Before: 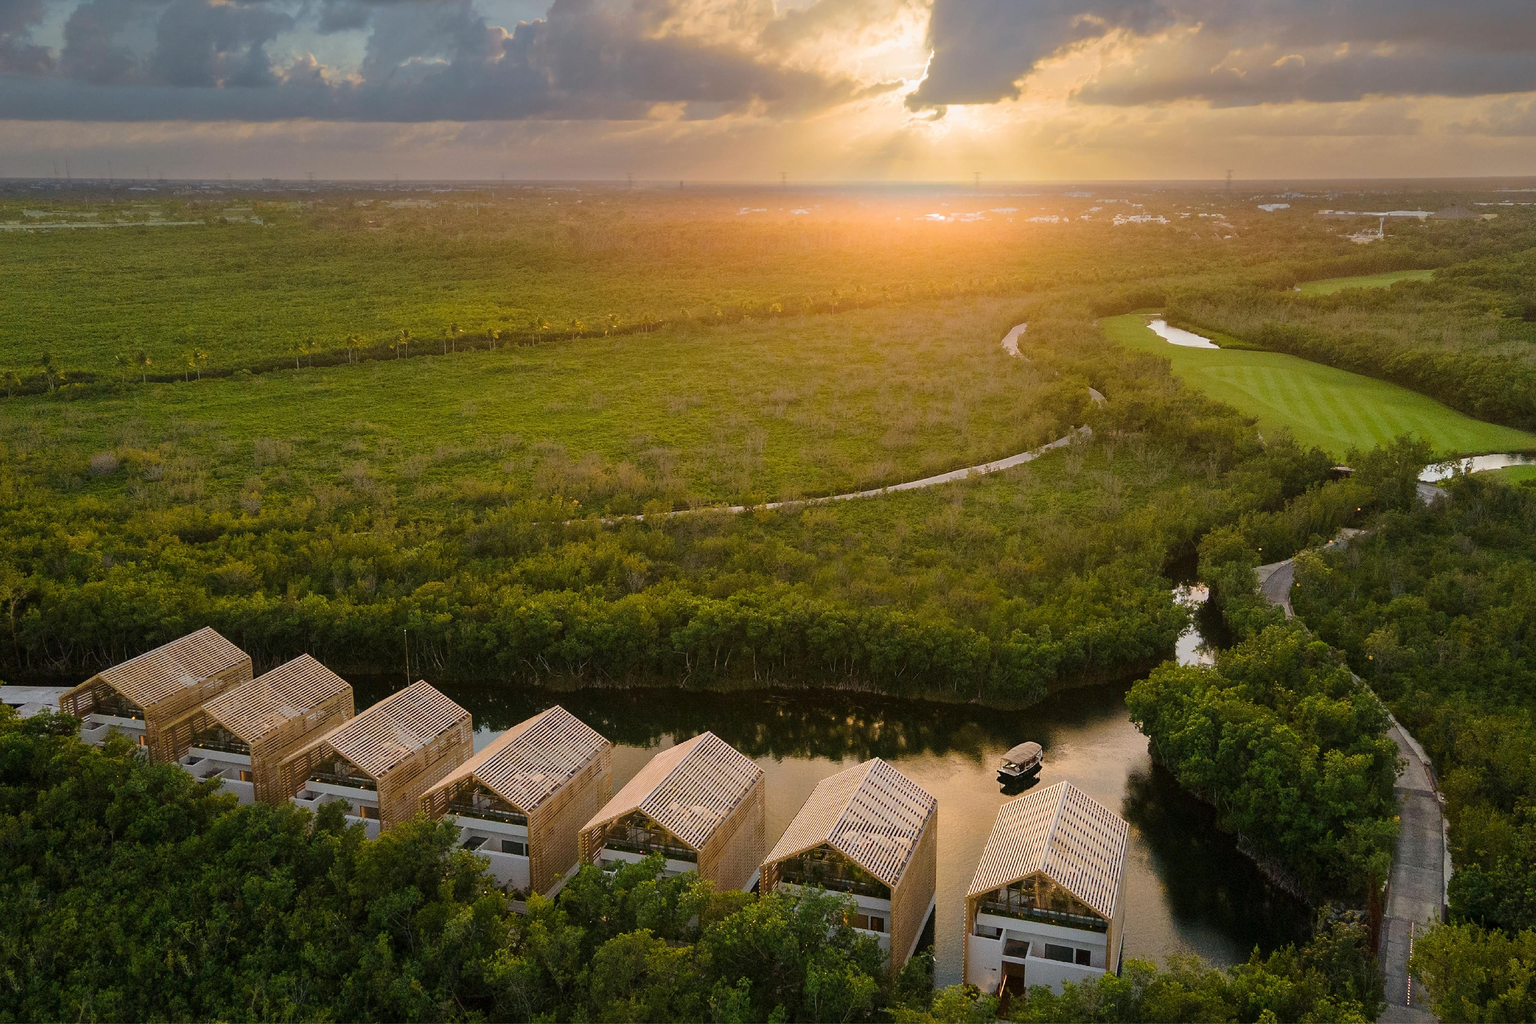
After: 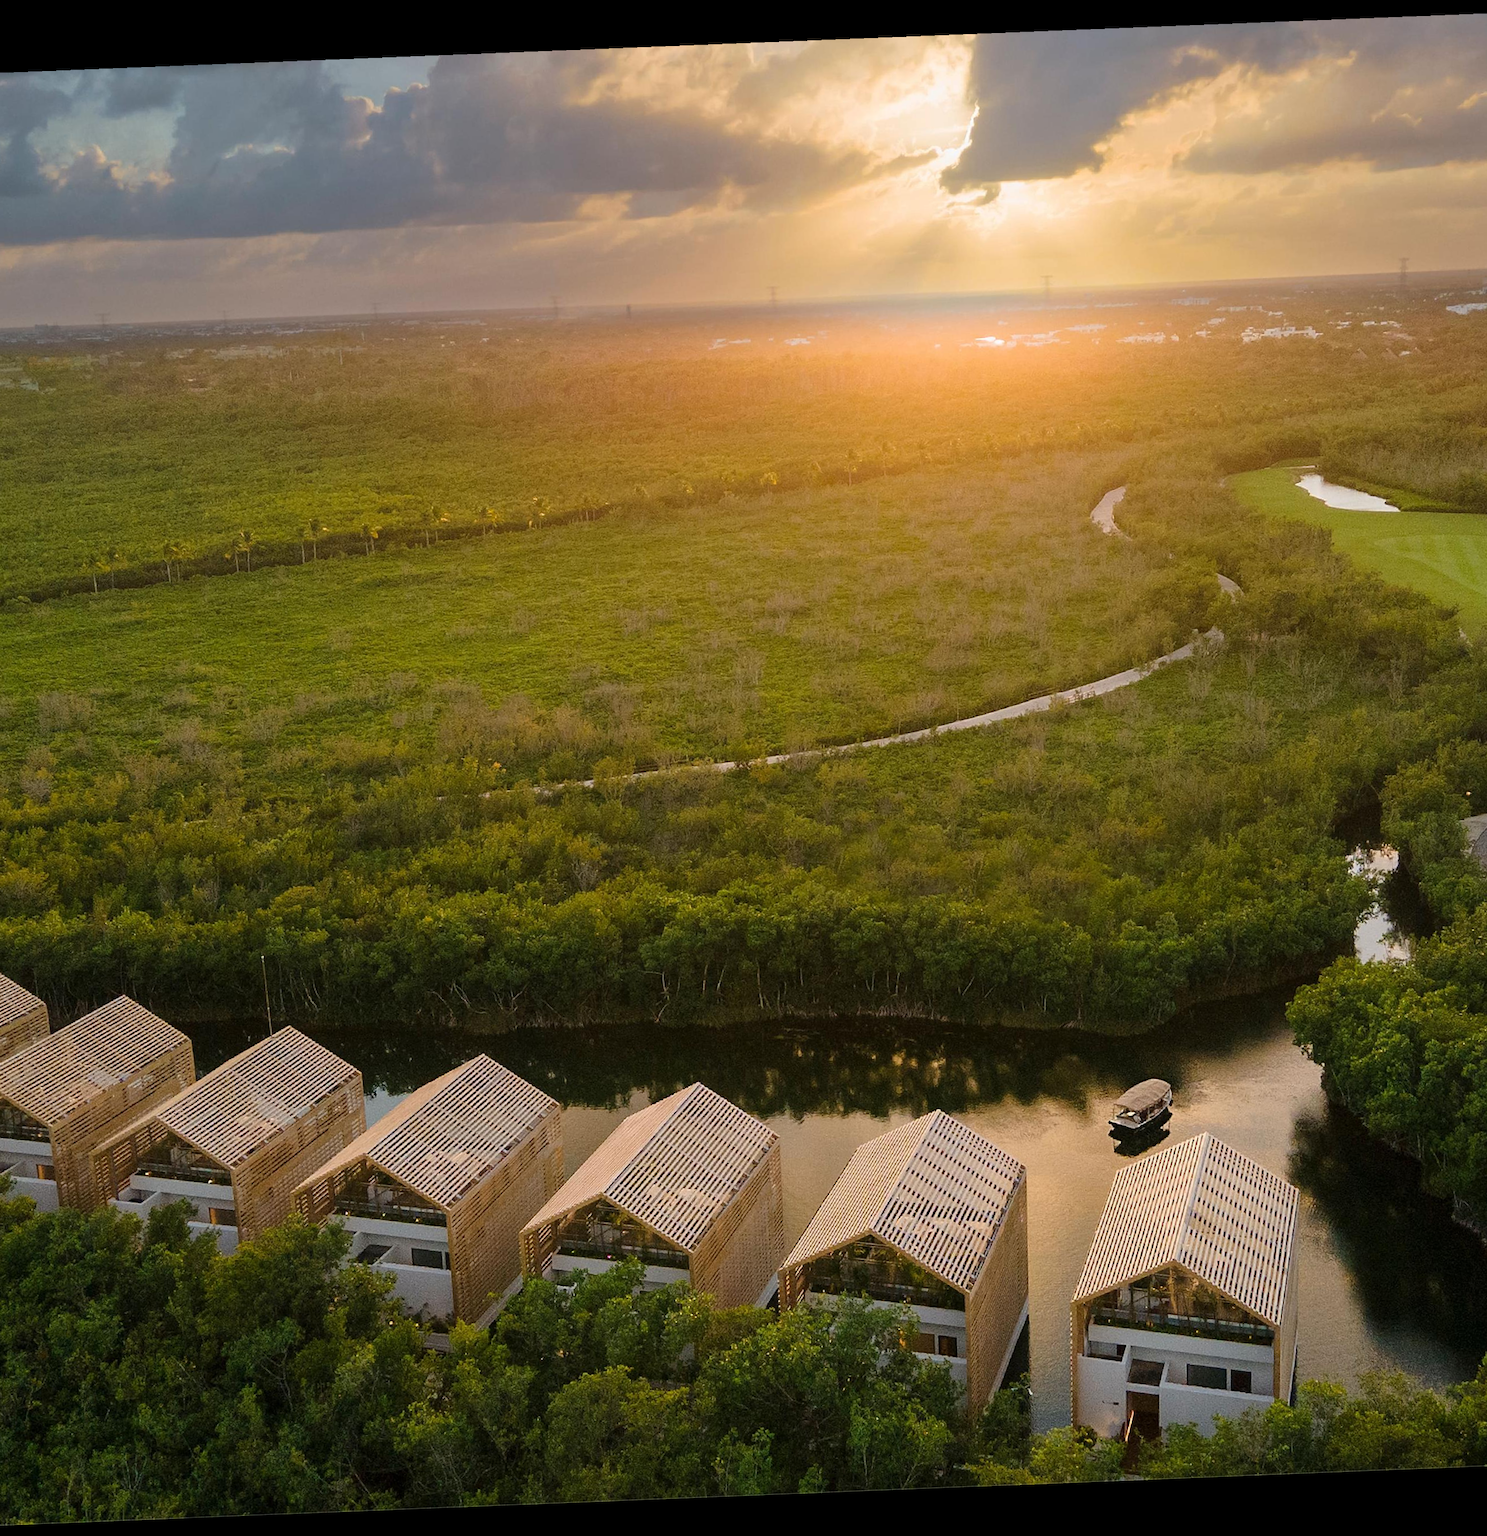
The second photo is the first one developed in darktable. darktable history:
rotate and perspective: rotation -2.29°, automatic cropping off
crop and rotate: left 15.546%, right 17.787%
